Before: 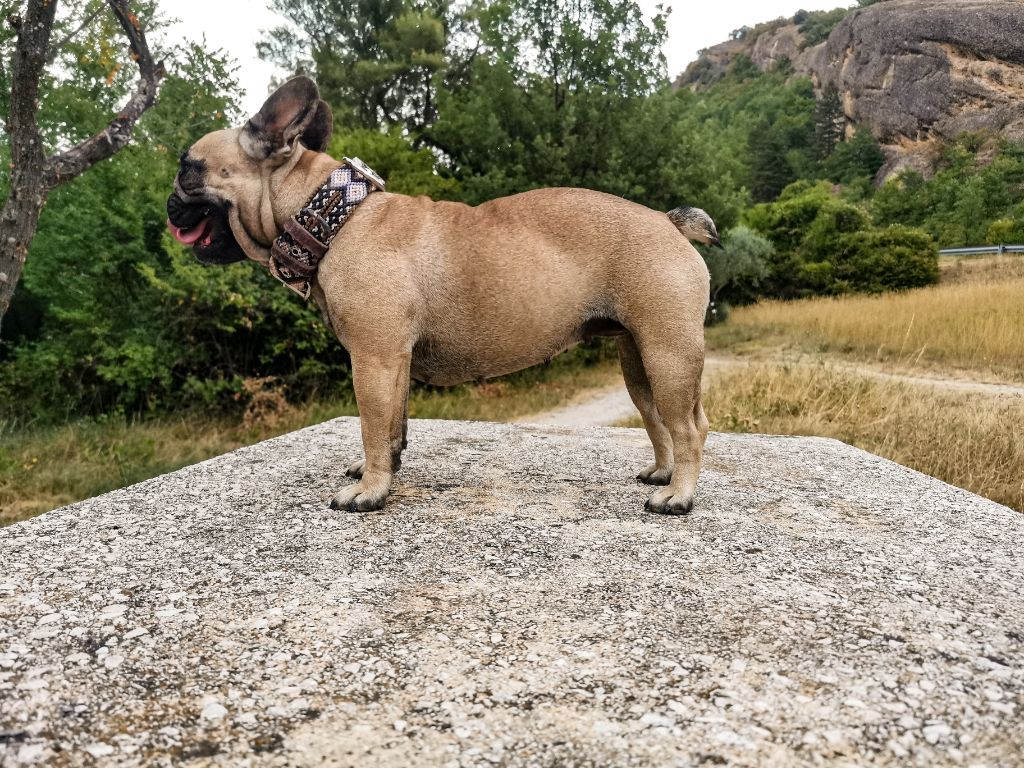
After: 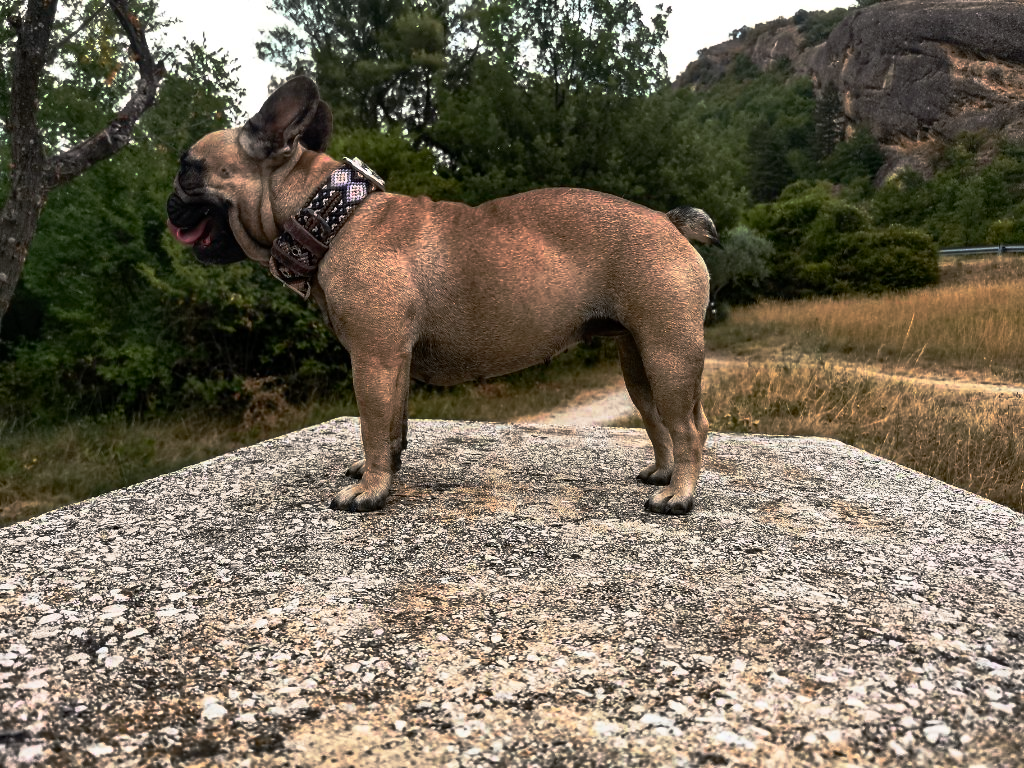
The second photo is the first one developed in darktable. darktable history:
base curve: curves: ch0 [(0, 0) (0.564, 0.291) (0.802, 0.731) (1, 1)], preserve colors none
contrast brightness saturation: contrast 0.235, brightness 0.087
